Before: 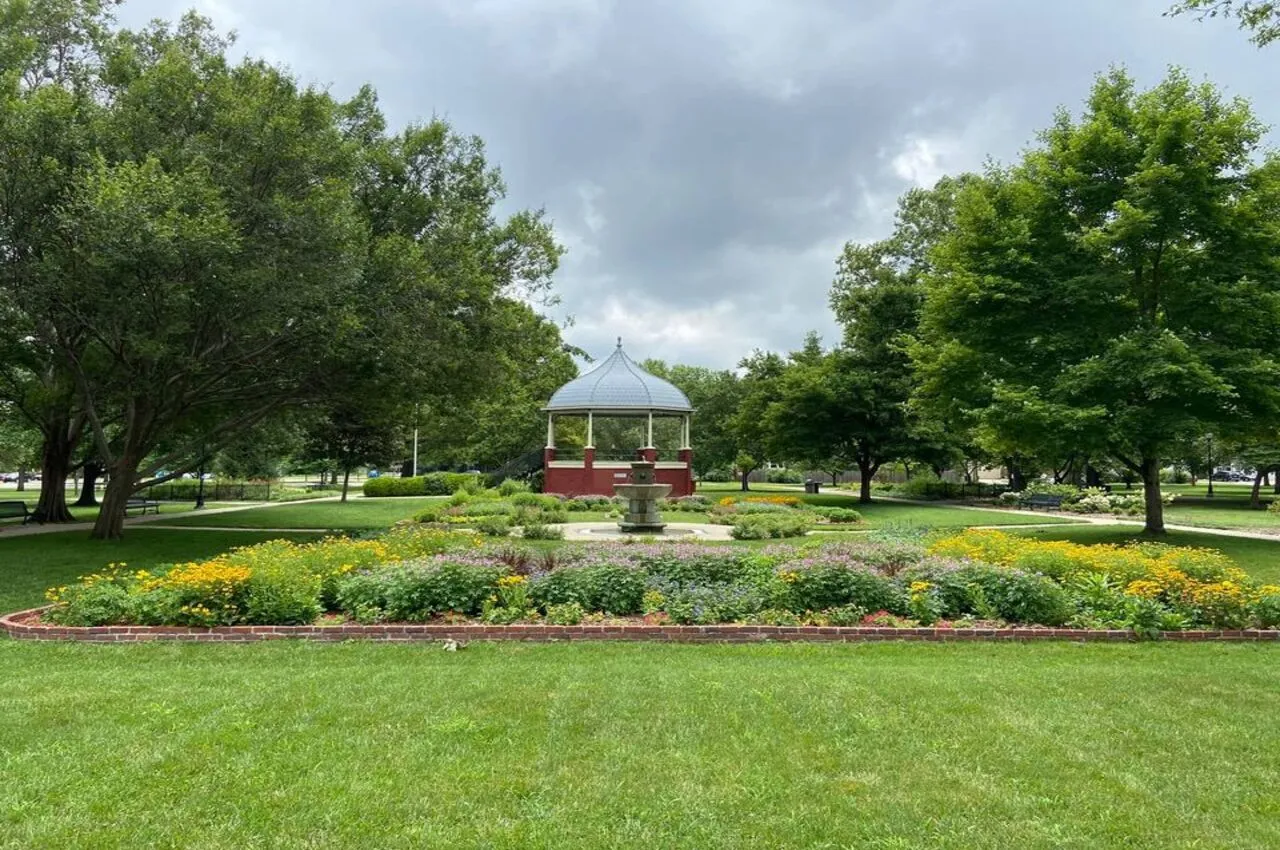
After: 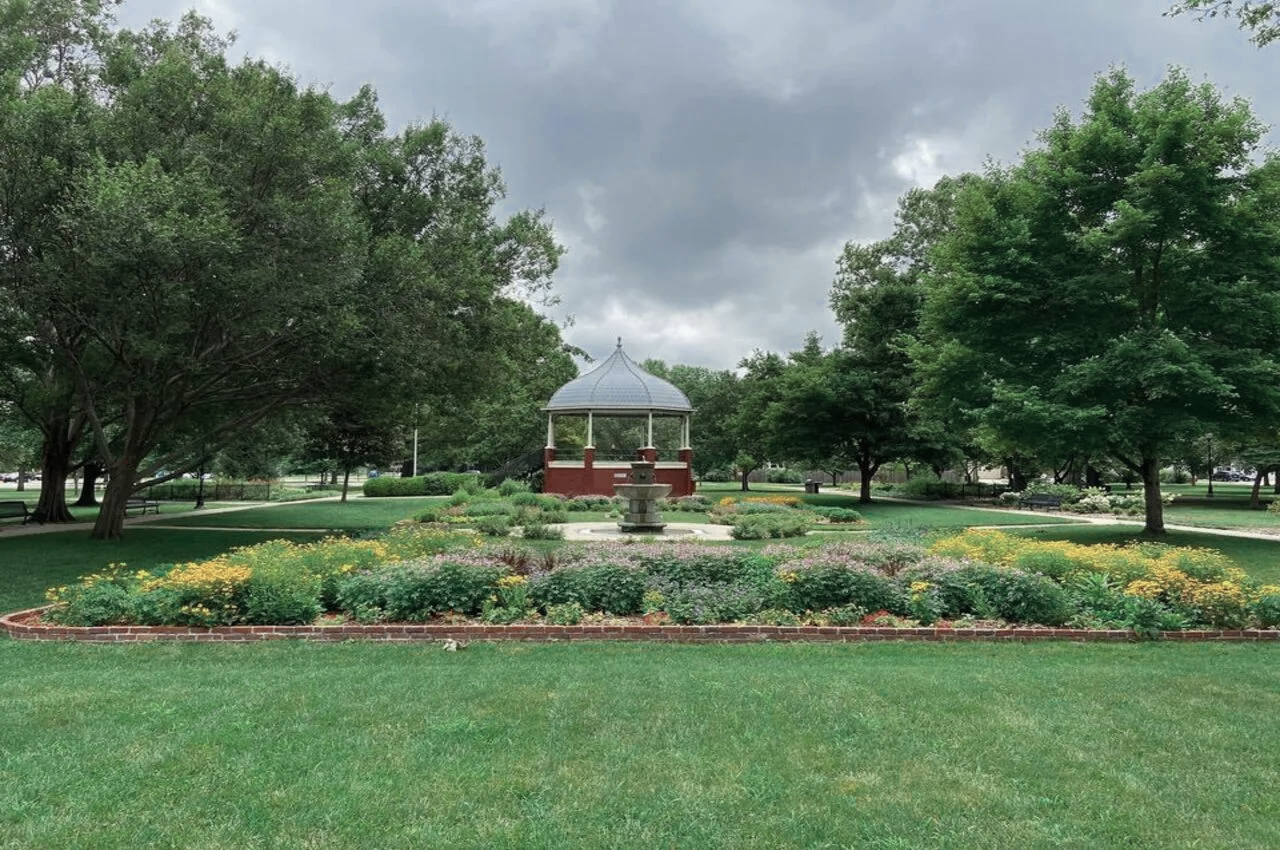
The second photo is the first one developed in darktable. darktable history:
color zones: curves: ch0 [(0, 0.5) (0.125, 0.4) (0.25, 0.5) (0.375, 0.4) (0.5, 0.4) (0.625, 0.35) (0.75, 0.35) (0.875, 0.5)]; ch1 [(0, 0.35) (0.125, 0.45) (0.25, 0.35) (0.375, 0.35) (0.5, 0.35) (0.625, 0.35) (0.75, 0.45) (0.875, 0.35)]; ch2 [(0, 0.6) (0.125, 0.5) (0.25, 0.5) (0.375, 0.6) (0.5, 0.6) (0.625, 0.5) (0.75, 0.5) (0.875, 0.5)], mix 24.63%
